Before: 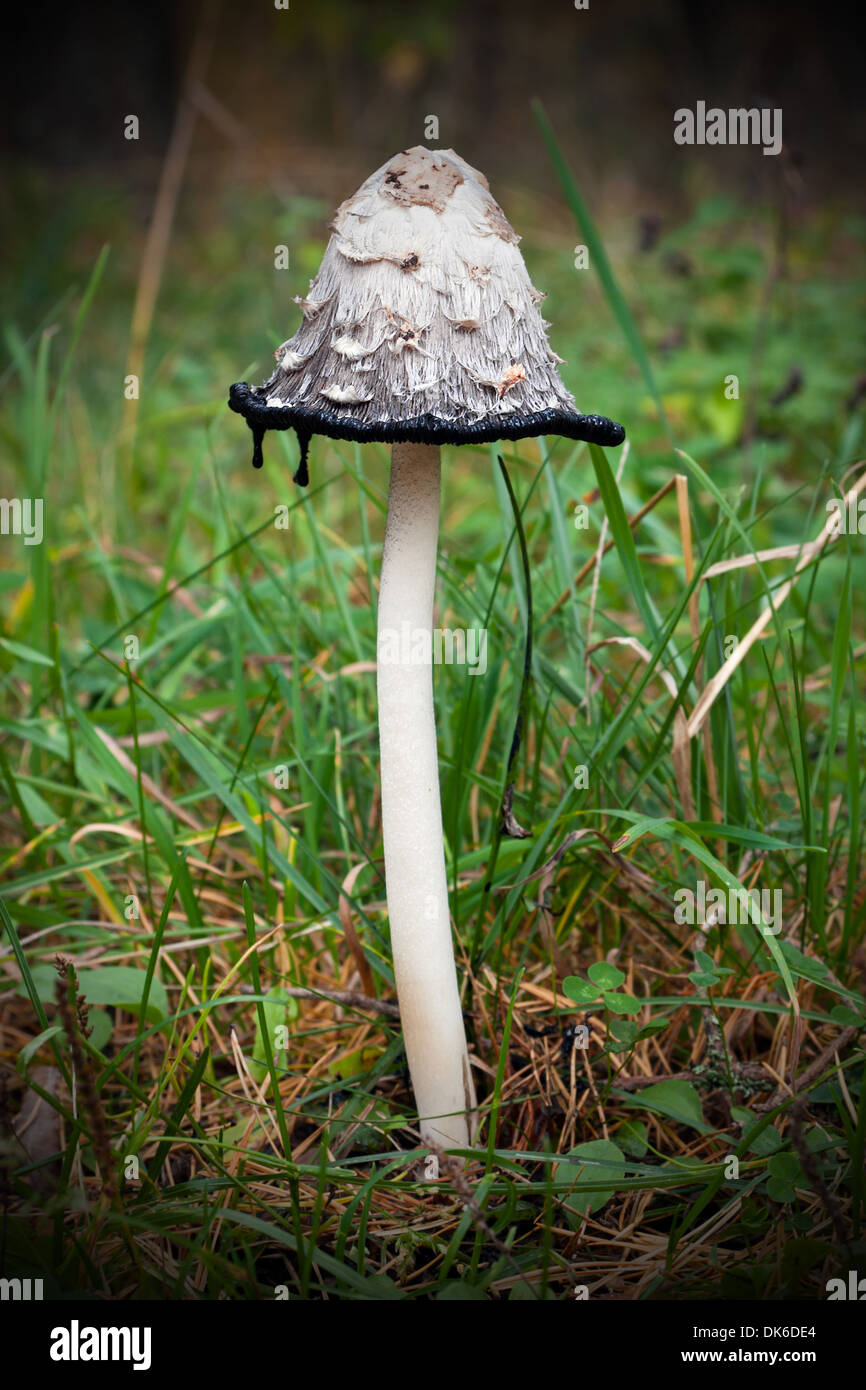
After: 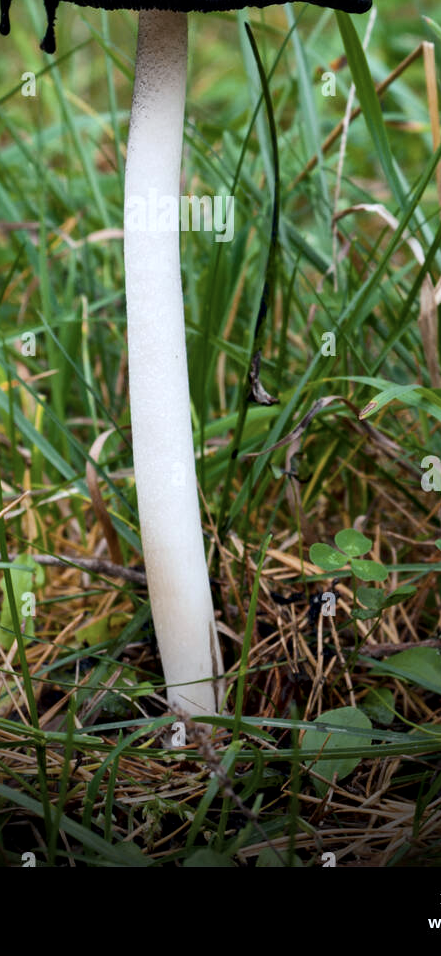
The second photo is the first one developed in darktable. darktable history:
crop and rotate: left 29.237%, top 31.152%, right 19.807%
contrast brightness saturation: contrast 0.1, saturation -0.36
local contrast: mode bilateral grid, contrast 20, coarseness 50, detail 132%, midtone range 0.2
white balance: red 0.954, blue 1.079
color balance rgb: perceptual saturation grading › global saturation 34.05%, global vibrance 5.56%
